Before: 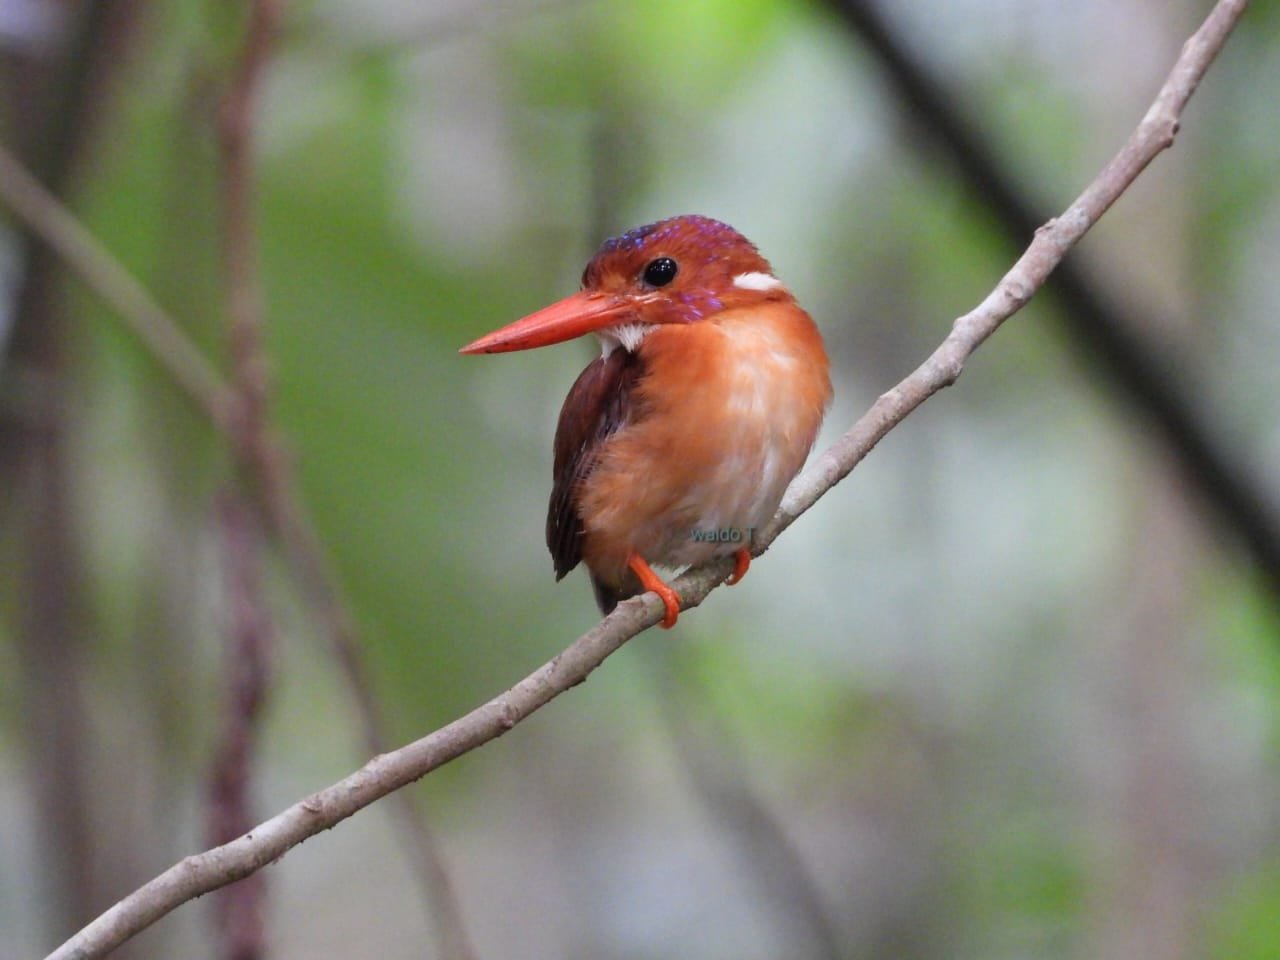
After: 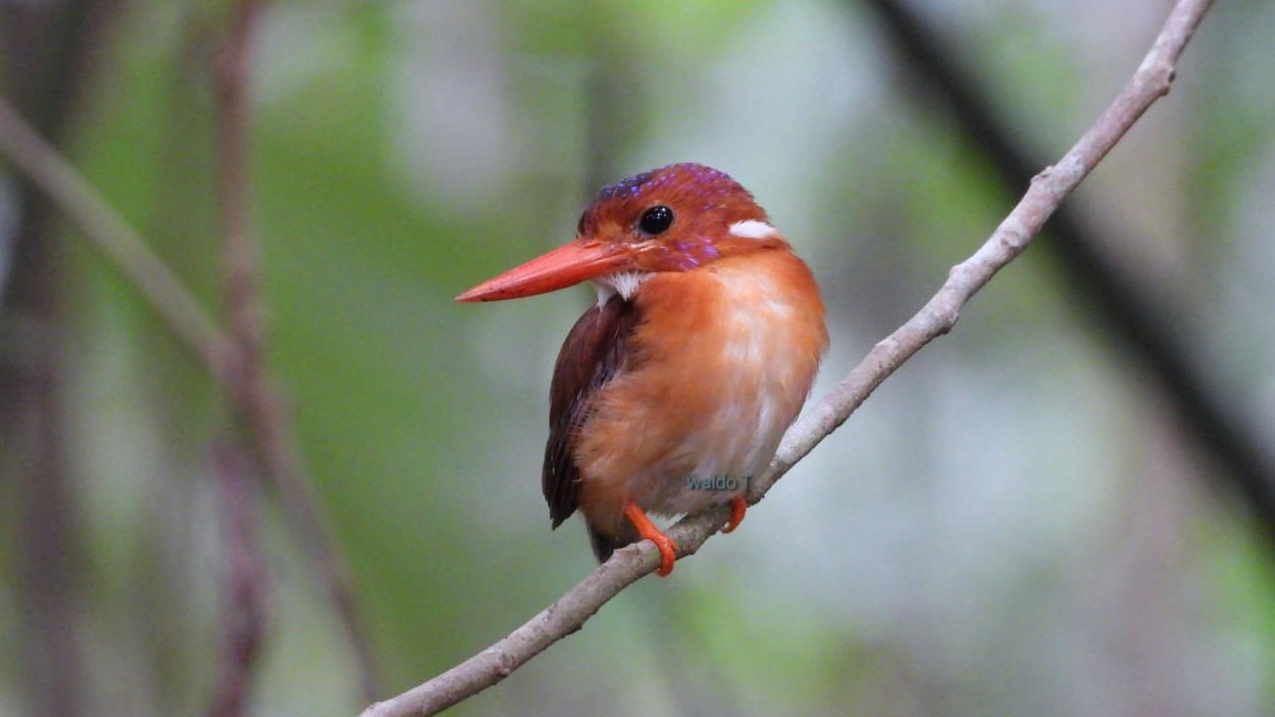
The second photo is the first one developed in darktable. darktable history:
crop: left 0.387%, top 5.469%, bottom 19.809%
white balance: red 0.984, blue 1.059
